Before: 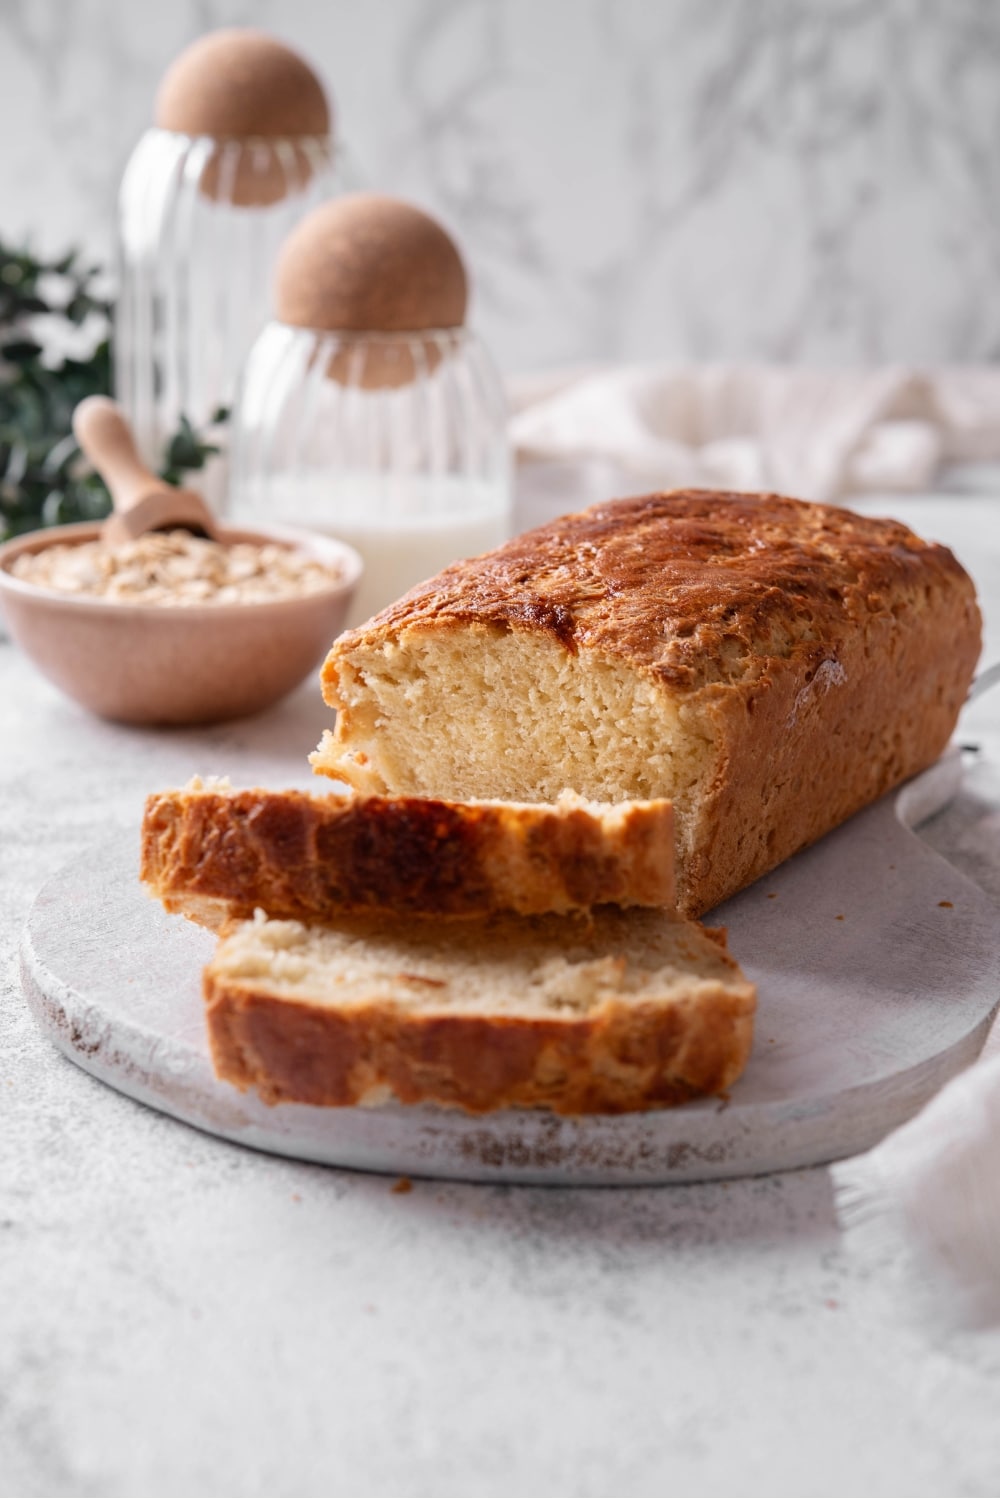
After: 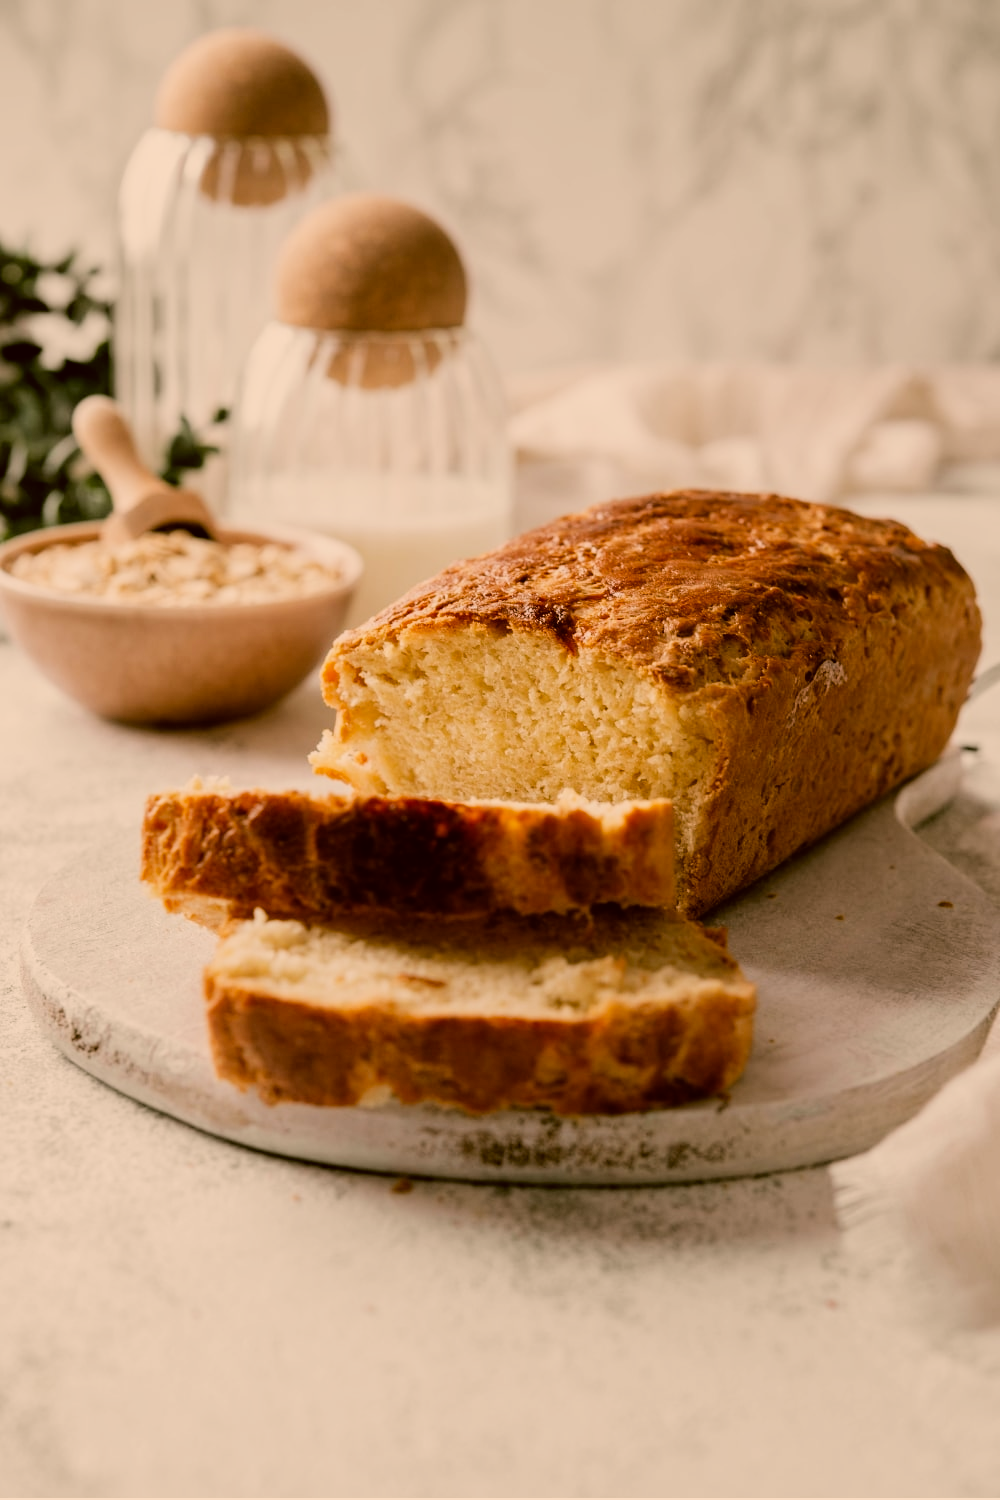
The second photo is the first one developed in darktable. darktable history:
color correction: highlights a* 8.94, highlights b* 15.49, shadows a* -0.432, shadows b* 25.77
filmic rgb: black relative exposure -5.06 EV, white relative exposure 3.95 EV, threshold 3.03 EV, hardness 2.88, contrast 1.194, highlights saturation mix -30.4%, enable highlight reconstruction true
